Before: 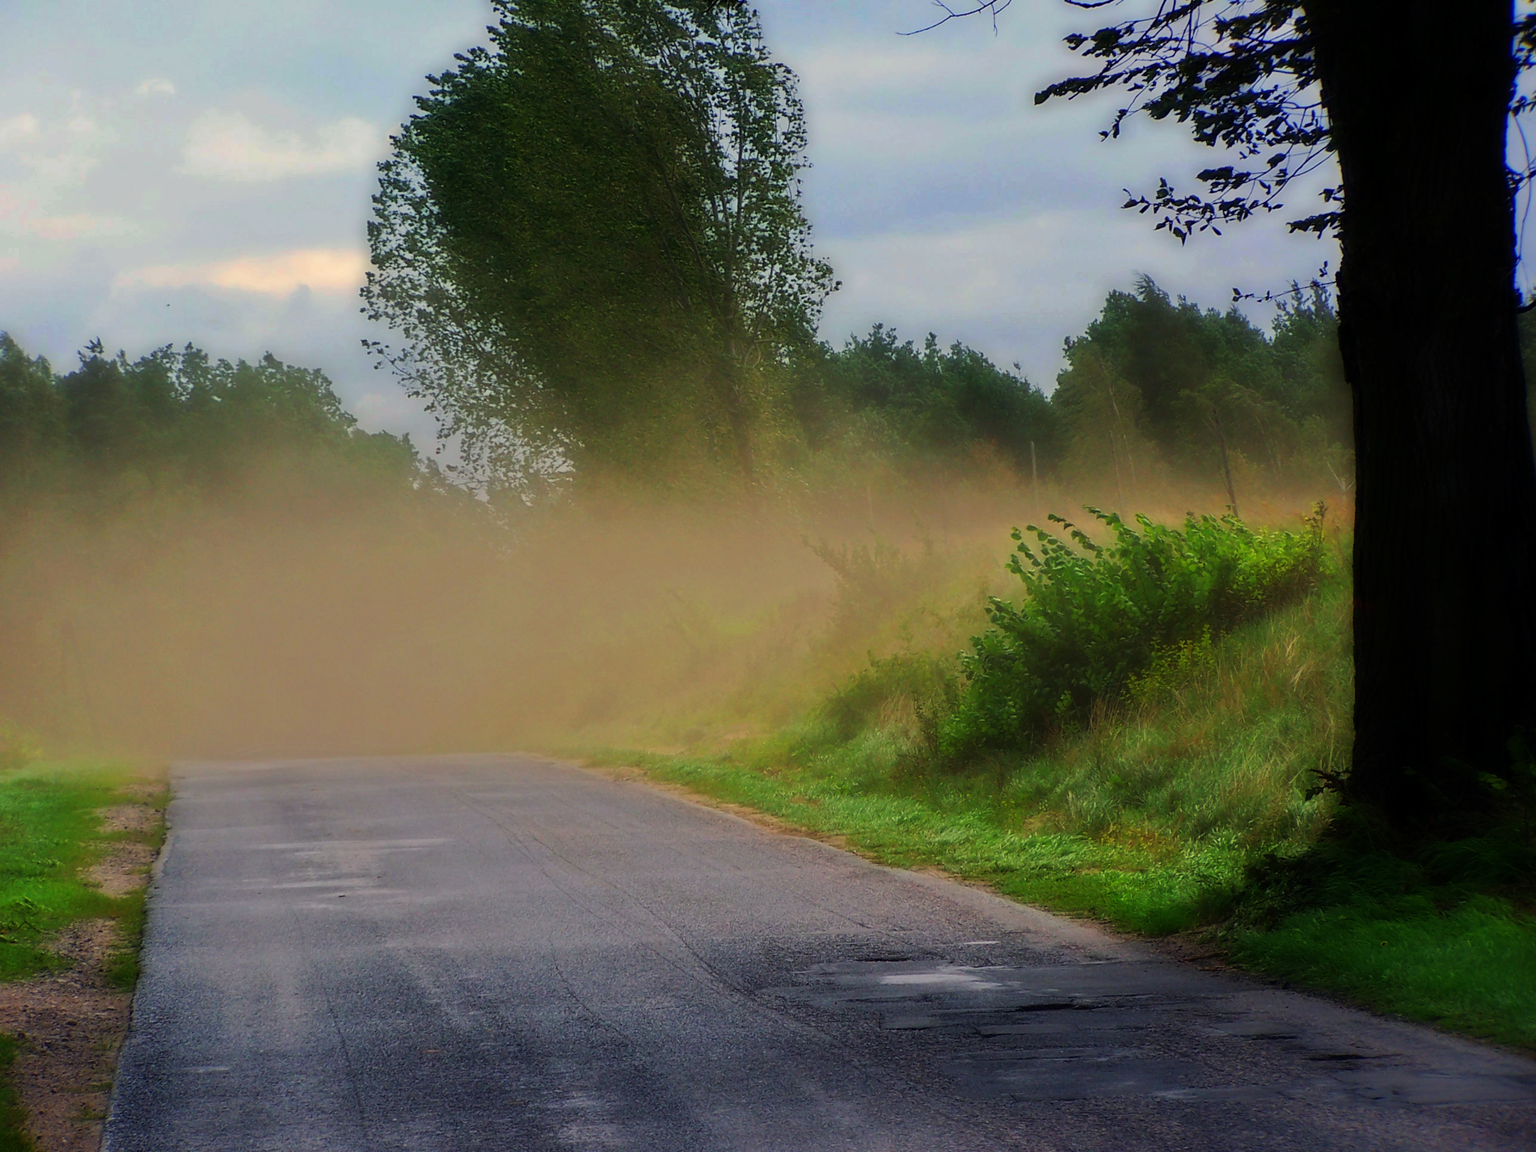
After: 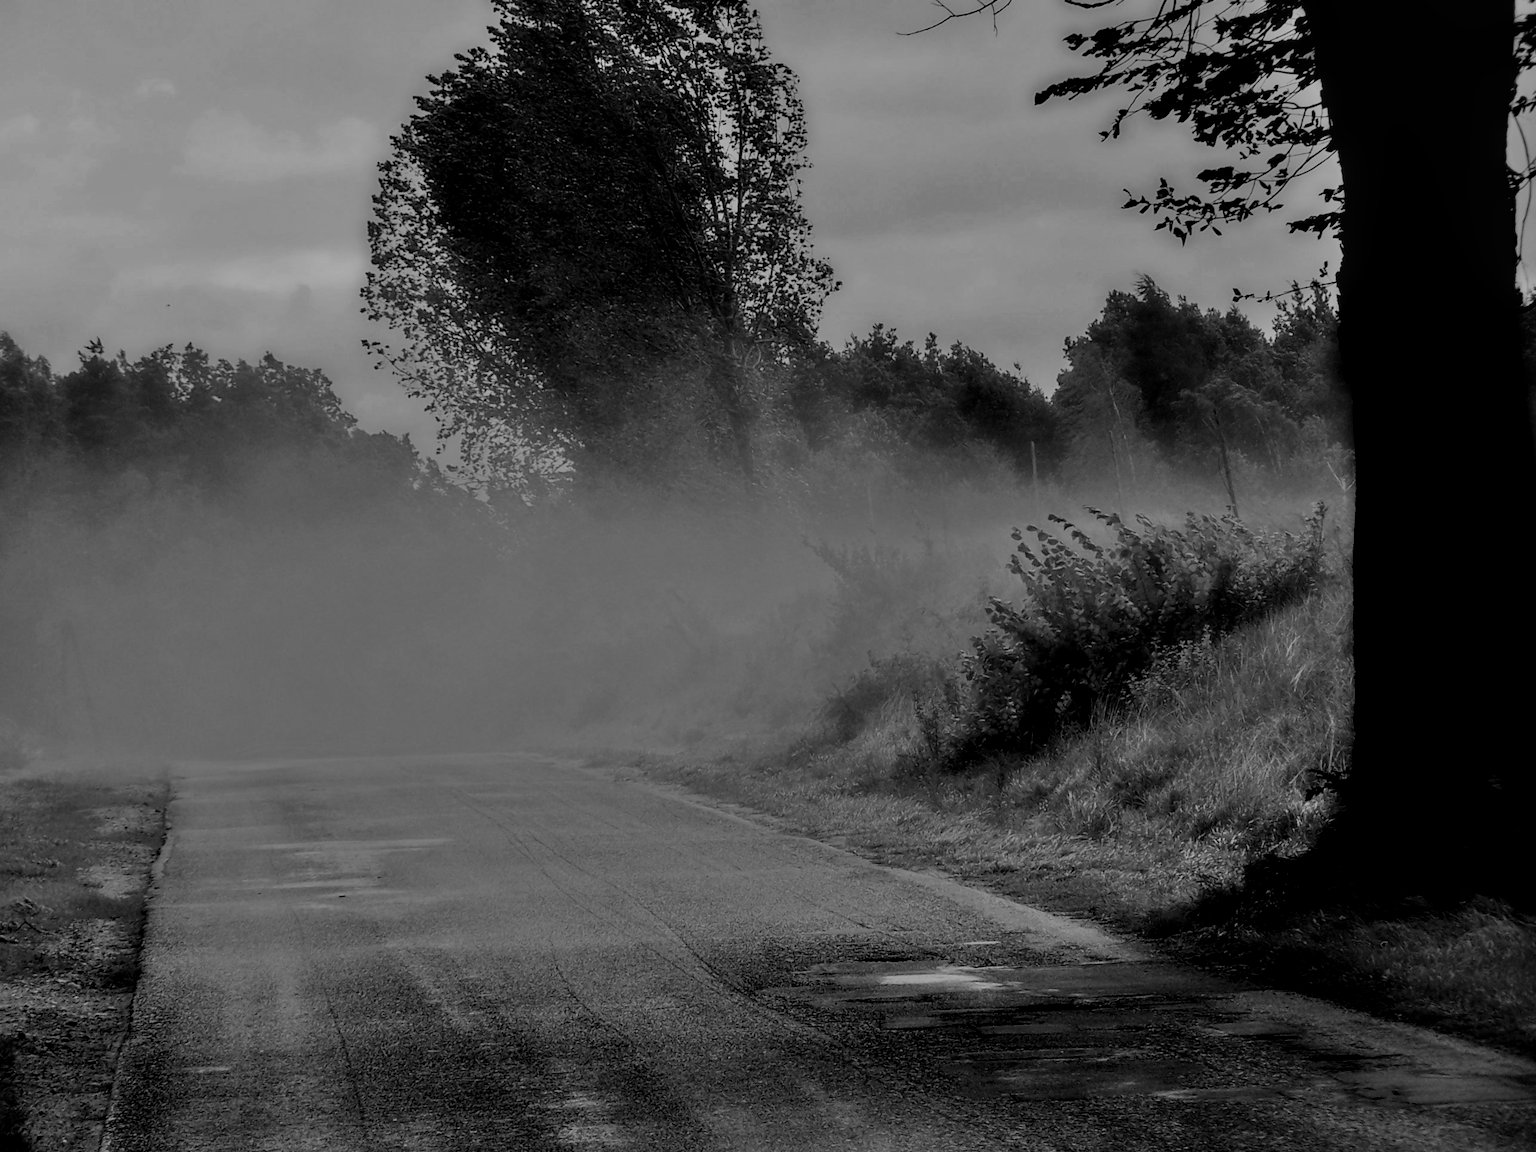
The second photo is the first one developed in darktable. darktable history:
shadows and highlights: soften with gaussian
monochrome: a -11.7, b 1.62, size 0.5, highlights 0.38
filmic rgb: middle gray luminance 30%, black relative exposure -9 EV, white relative exposure 7 EV, threshold 6 EV, target black luminance 0%, hardness 2.94, latitude 2.04%, contrast 0.963, highlights saturation mix 5%, shadows ↔ highlights balance 12.16%, add noise in highlights 0, preserve chrominance no, color science v3 (2019), use custom middle-gray values true, iterations of high-quality reconstruction 0, contrast in highlights soft, enable highlight reconstruction true
local contrast: on, module defaults
